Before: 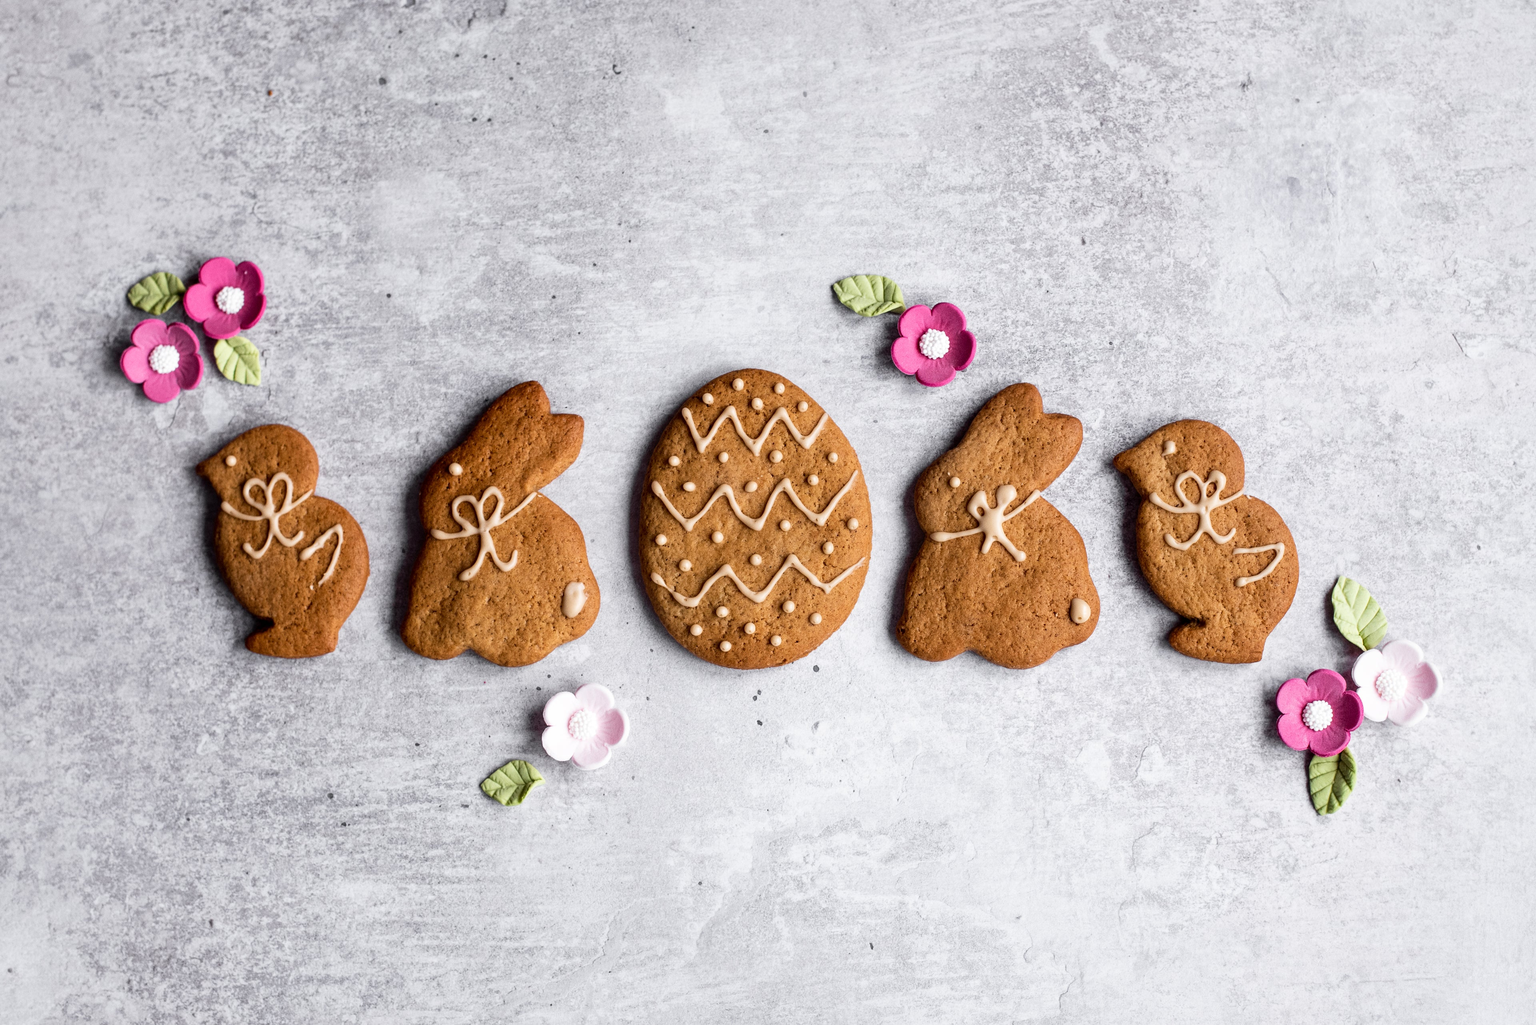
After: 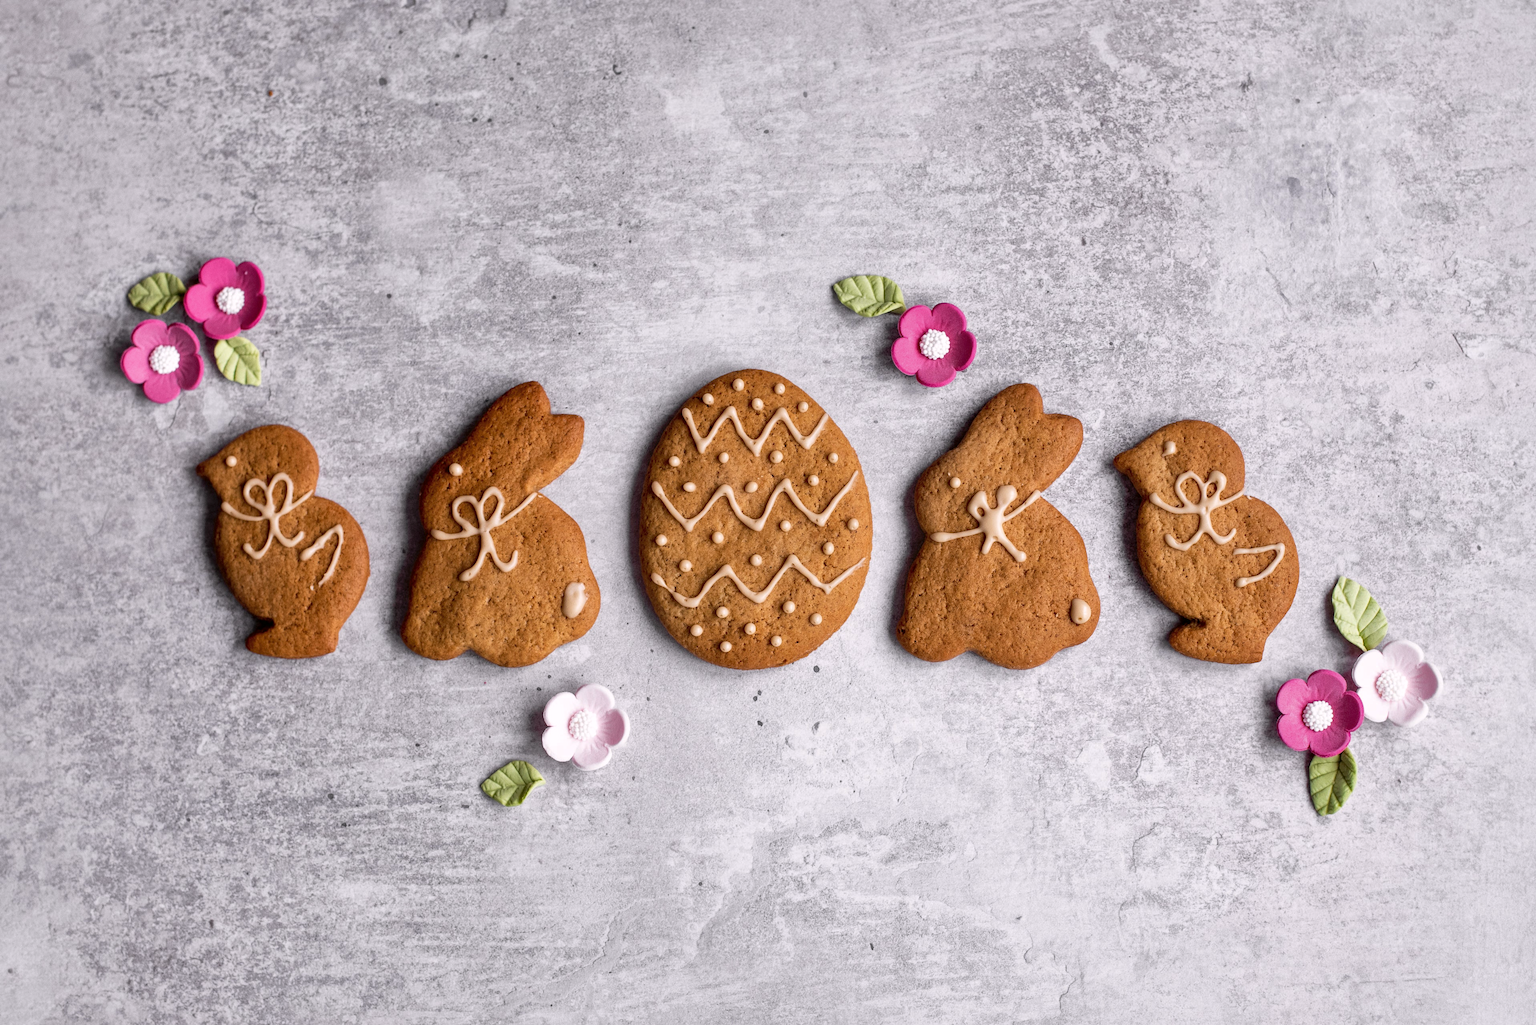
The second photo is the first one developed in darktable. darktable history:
shadows and highlights: on, module defaults
tone equalizer: on, module defaults
color correction: highlights a* 2.94, highlights b* -0.953, shadows a* -0.071, shadows b* 2.07, saturation 0.977
